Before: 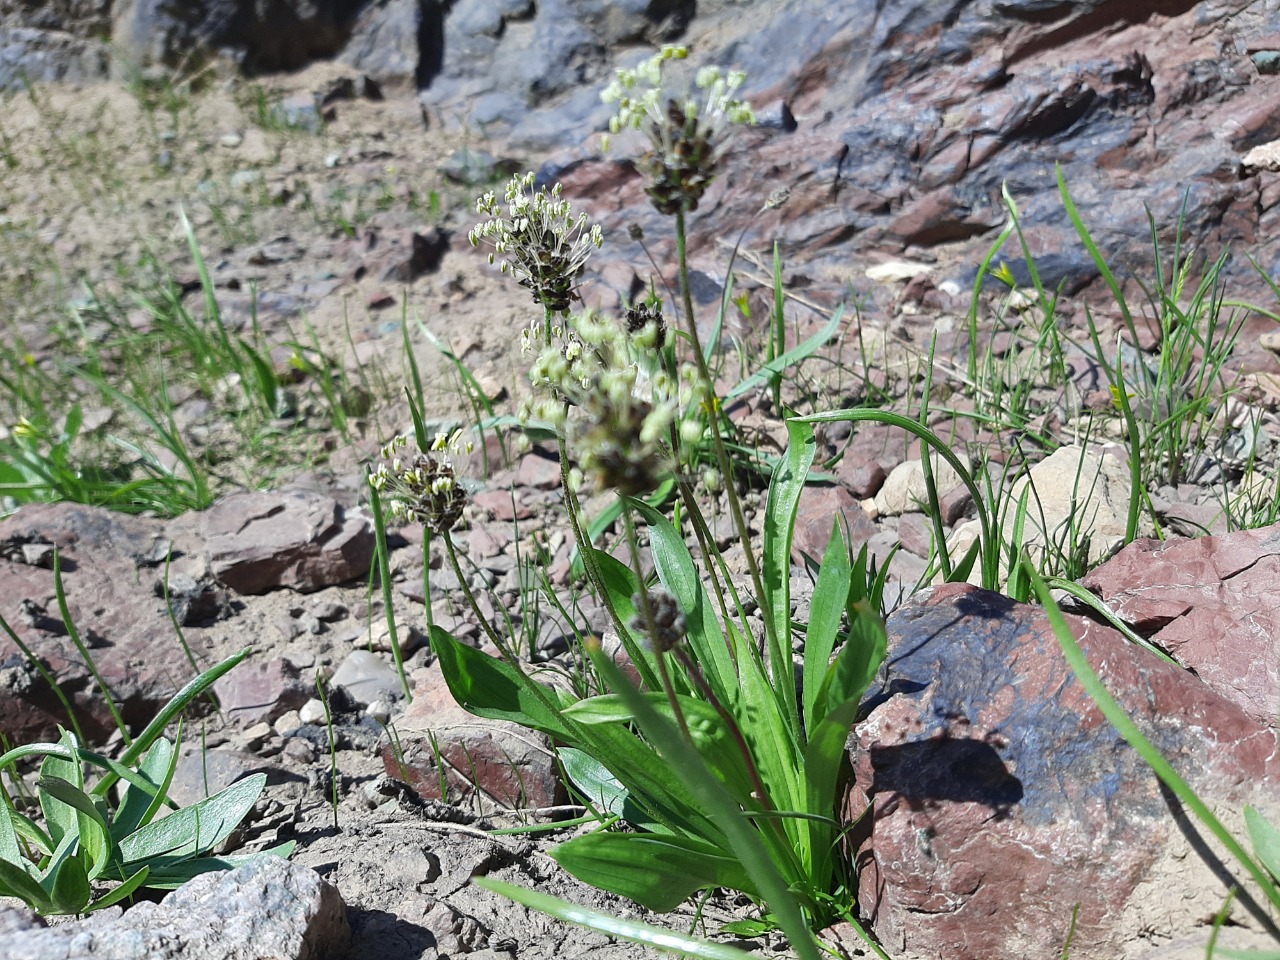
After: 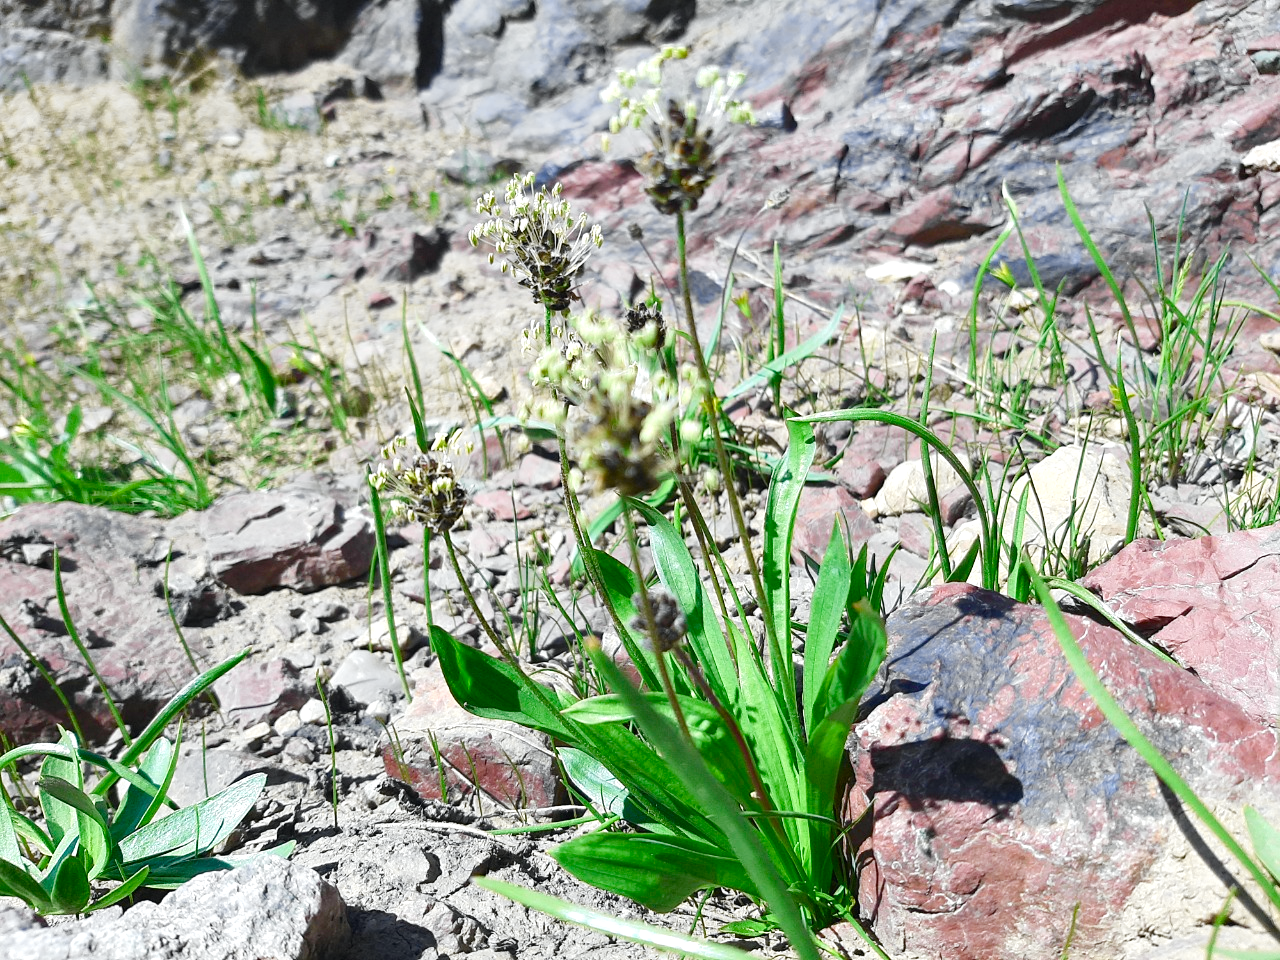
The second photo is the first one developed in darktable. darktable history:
tone curve: curves: ch0 [(0, 0.009) (0.037, 0.035) (0.131, 0.126) (0.275, 0.28) (0.476, 0.514) (0.617, 0.667) (0.704, 0.759) (0.813, 0.863) (0.911, 0.931) (0.997, 1)]; ch1 [(0, 0) (0.318, 0.271) (0.444, 0.438) (0.493, 0.496) (0.508, 0.5) (0.534, 0.535) (0.57, 0.582) (0.65, 0.664) (0.746, 0.764) (1, 1)]; ch2 [(0, 0) (0.246, 0.24) (0.36, 0.381) (0.415, 0.434) (0.476, 0.492) (0.502, 0.499) (0.522, 0.518) (0.533, 0.534) (0.586, 0.598) (0.634, 0.643) (0.706, 0.717) (0.853, 0.83) (1, 0.951)], color space Lab, independent channels, preserve colors none
color balance rgb: perceptual saturation grading › global saturation 20%, perceptual saturation grading › highlights -50%, perceptual saturation grading › shadows 30%, perceptual brilliance grading › global brilliance 10%, perceptual brilliance grading › shadows 15%
